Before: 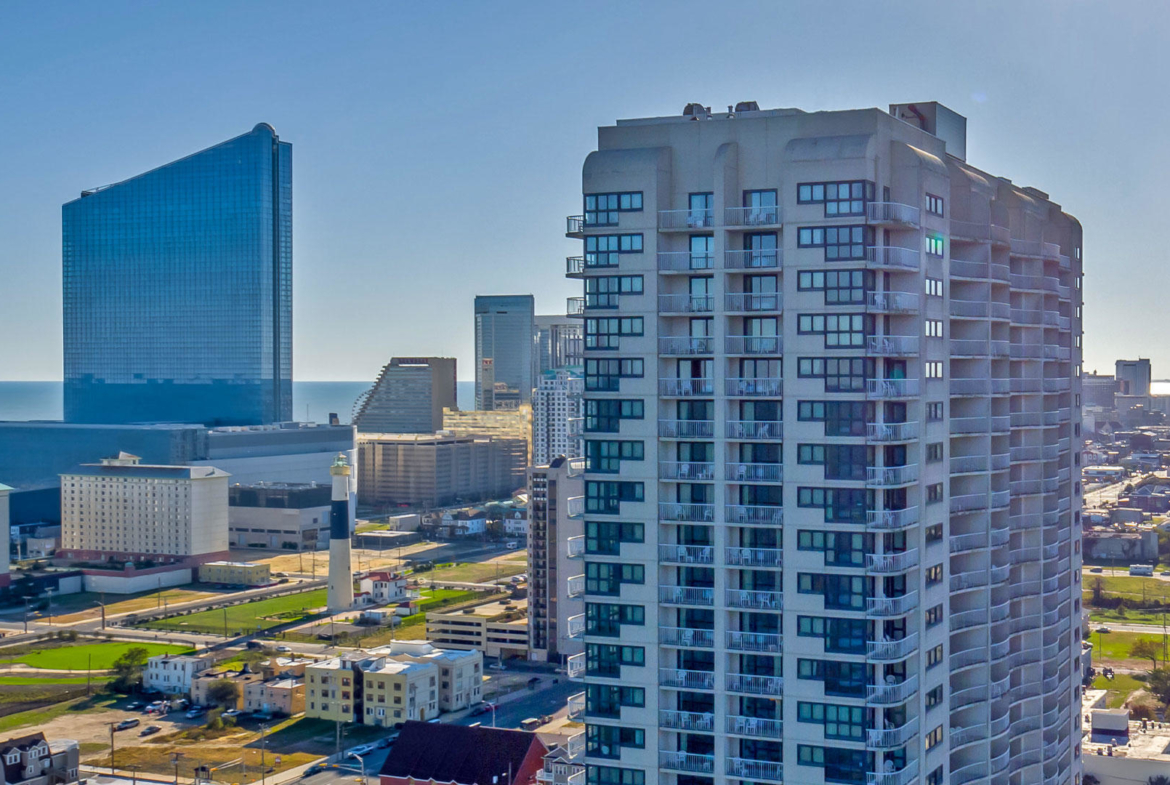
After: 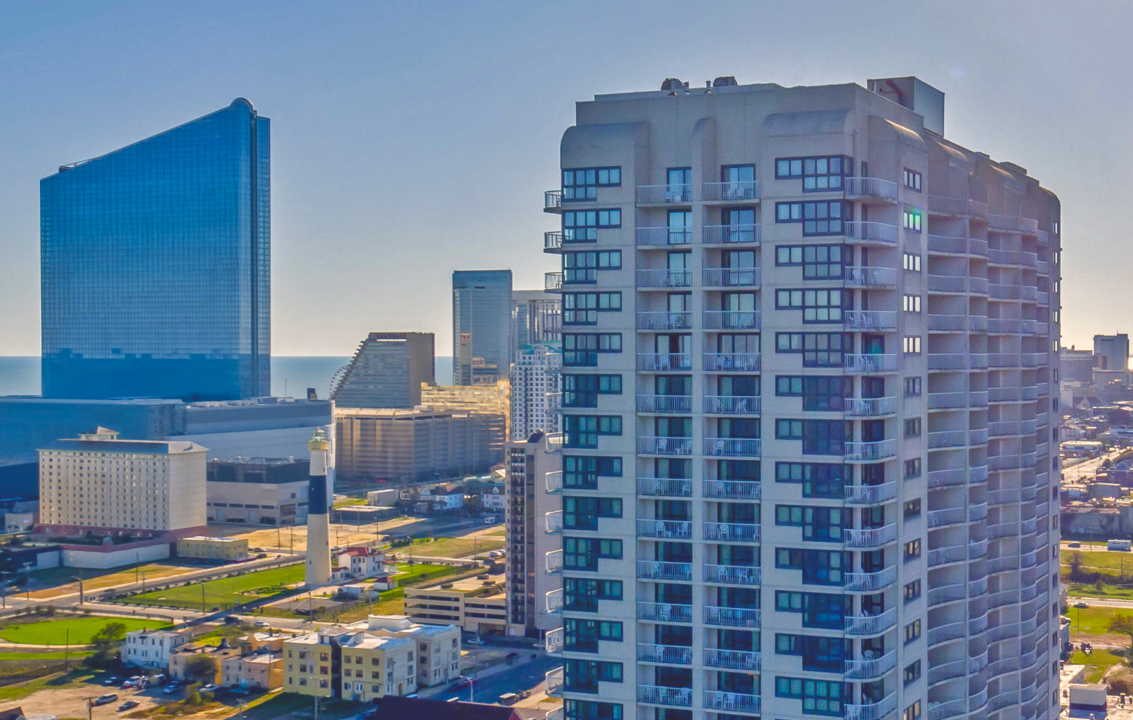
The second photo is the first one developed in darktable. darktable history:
crop: left 1.964%, top 3.251%, right 1.122%, bottom 4.933%
color balance rgb: shadows lift › chroma 2%, shadows lift › hue 247.2°, power › chroma 0.3%, power › hue 25.2°, highlights gain › chroma 3%, highlights gain › hue 60°, global offset › luminance 2%, perceptual saturation grading › global saturation 20%, perceptual saturation grading › highlights -20%, perceptual saturation grading › shadows 30%
